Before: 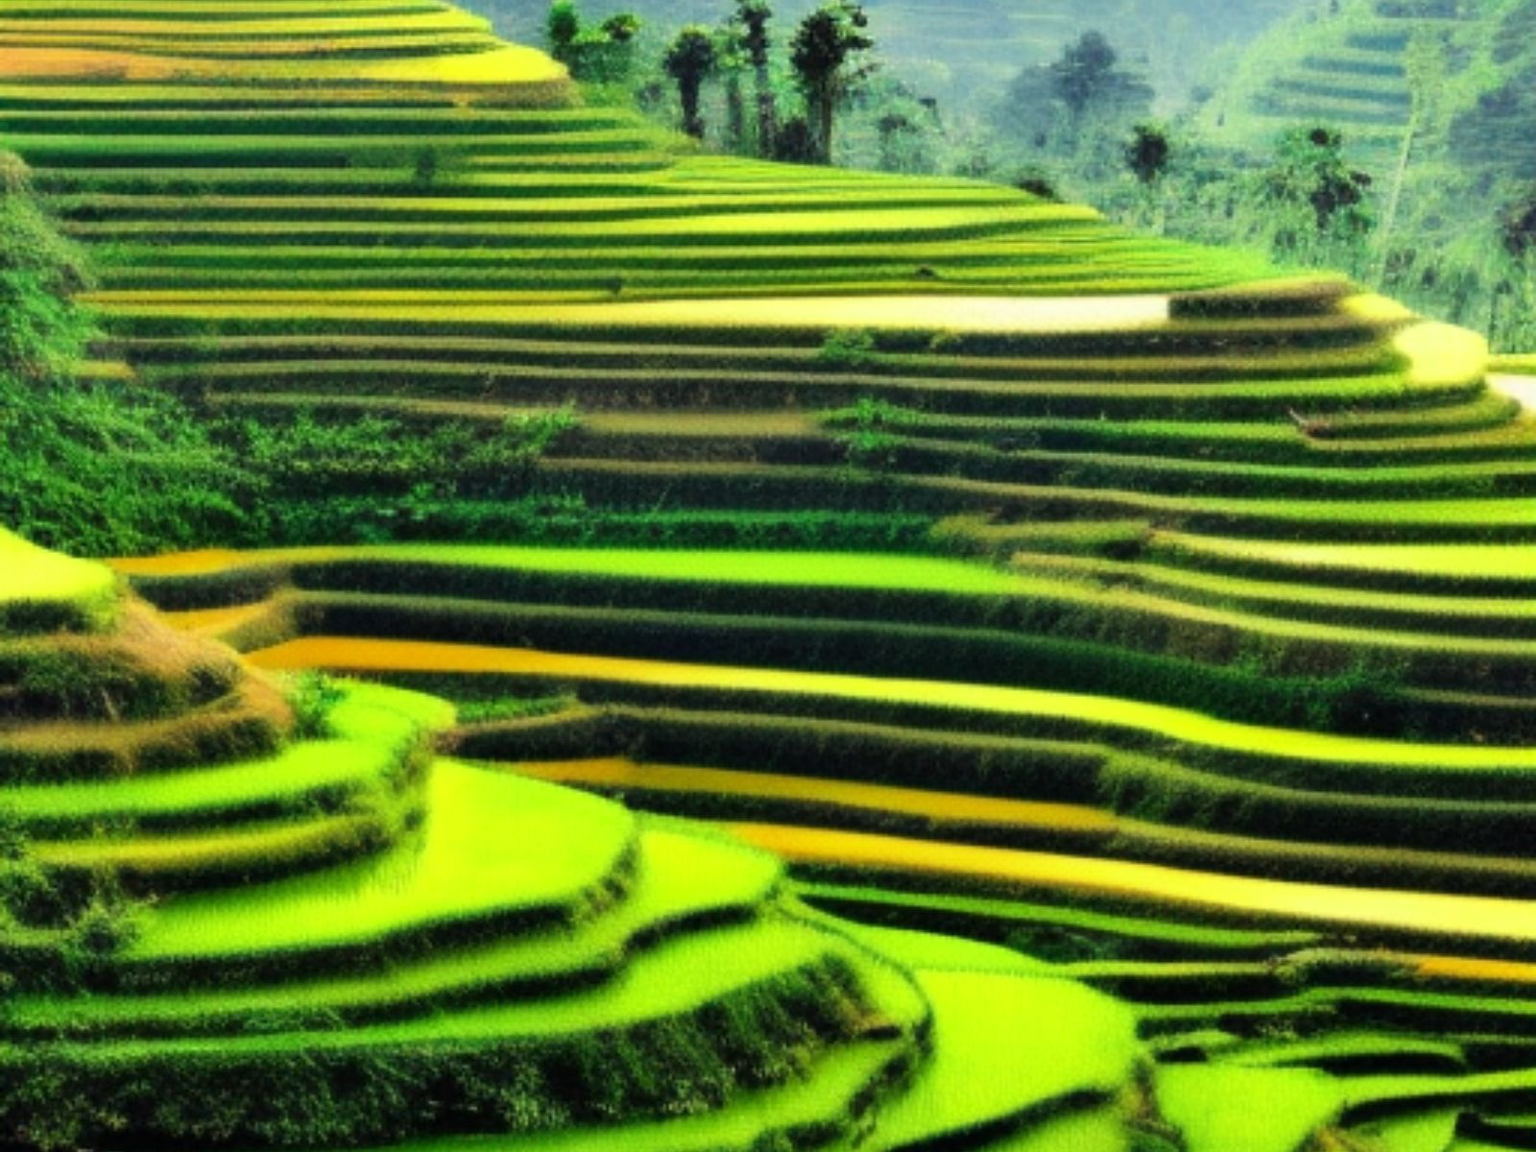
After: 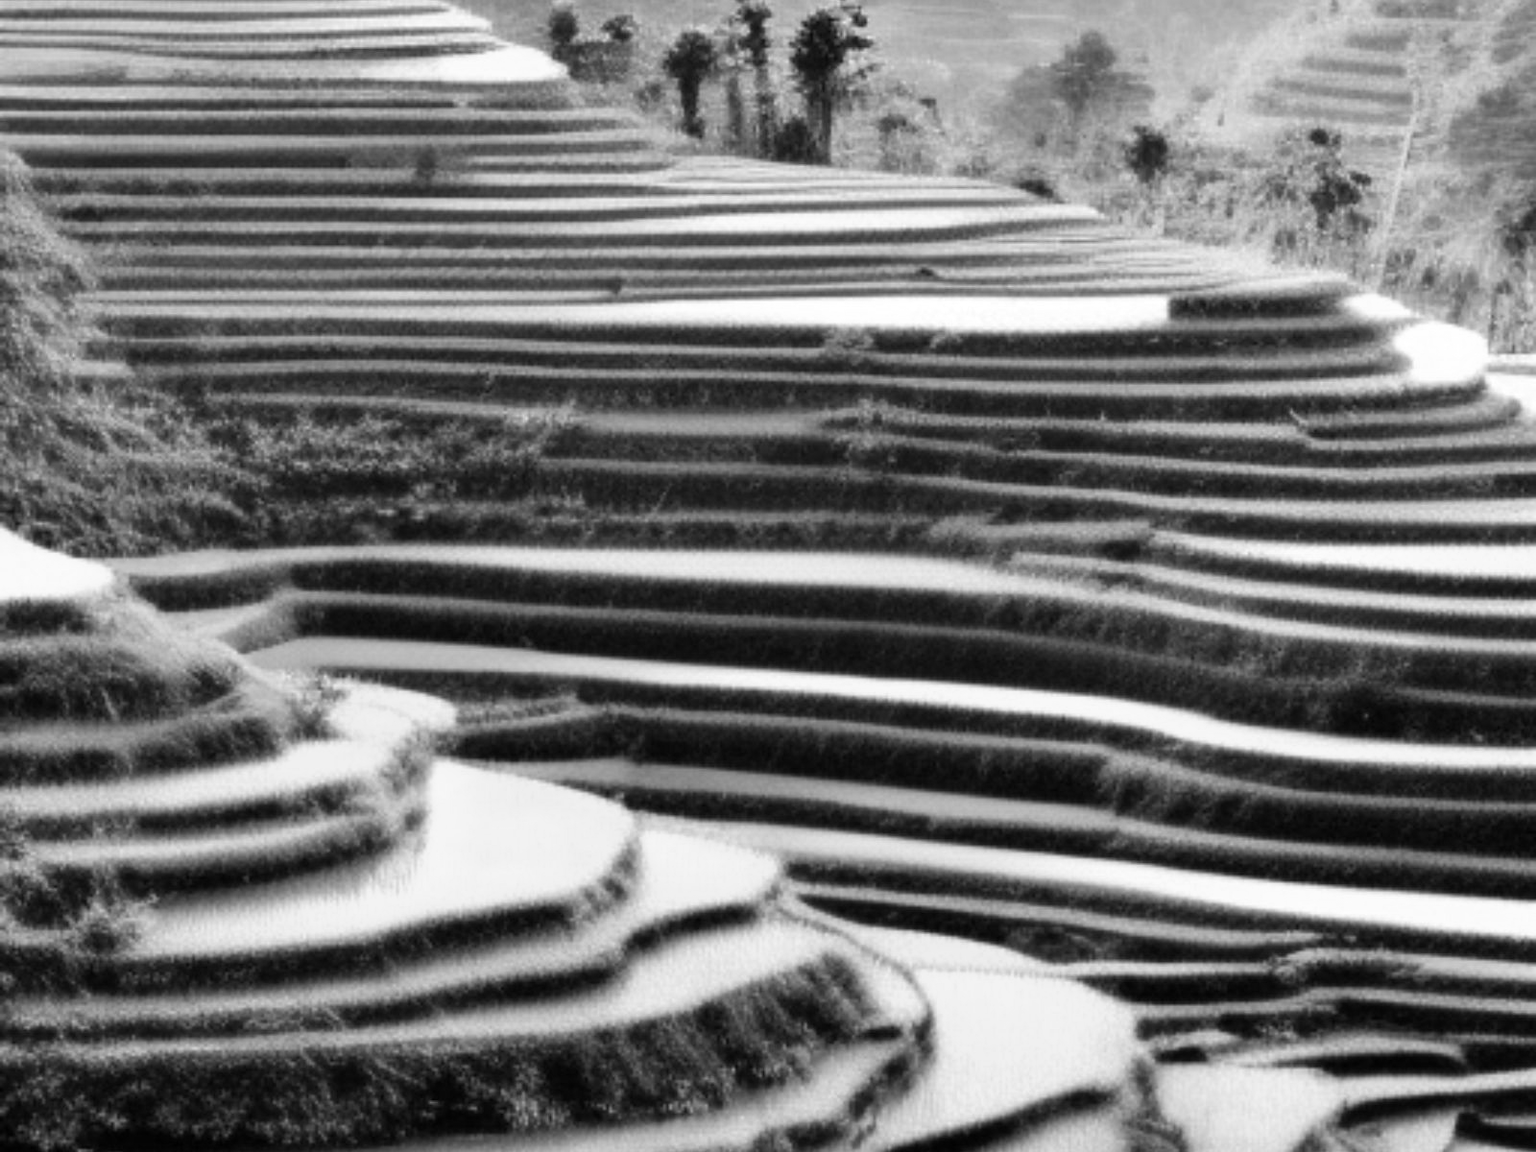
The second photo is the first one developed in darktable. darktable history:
monochrome: a -35.87, b 49.73, size 1.7
exposure: exposure 0.078 EV, compensate highlight preservation false
